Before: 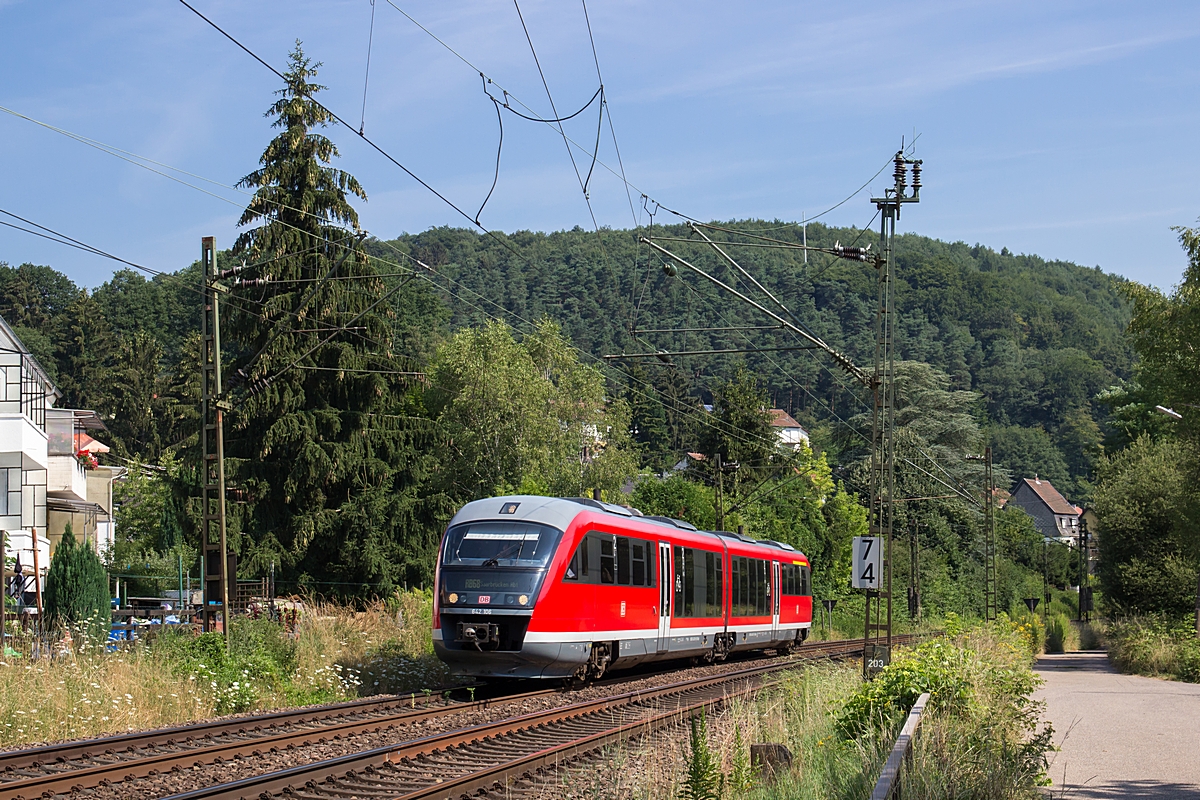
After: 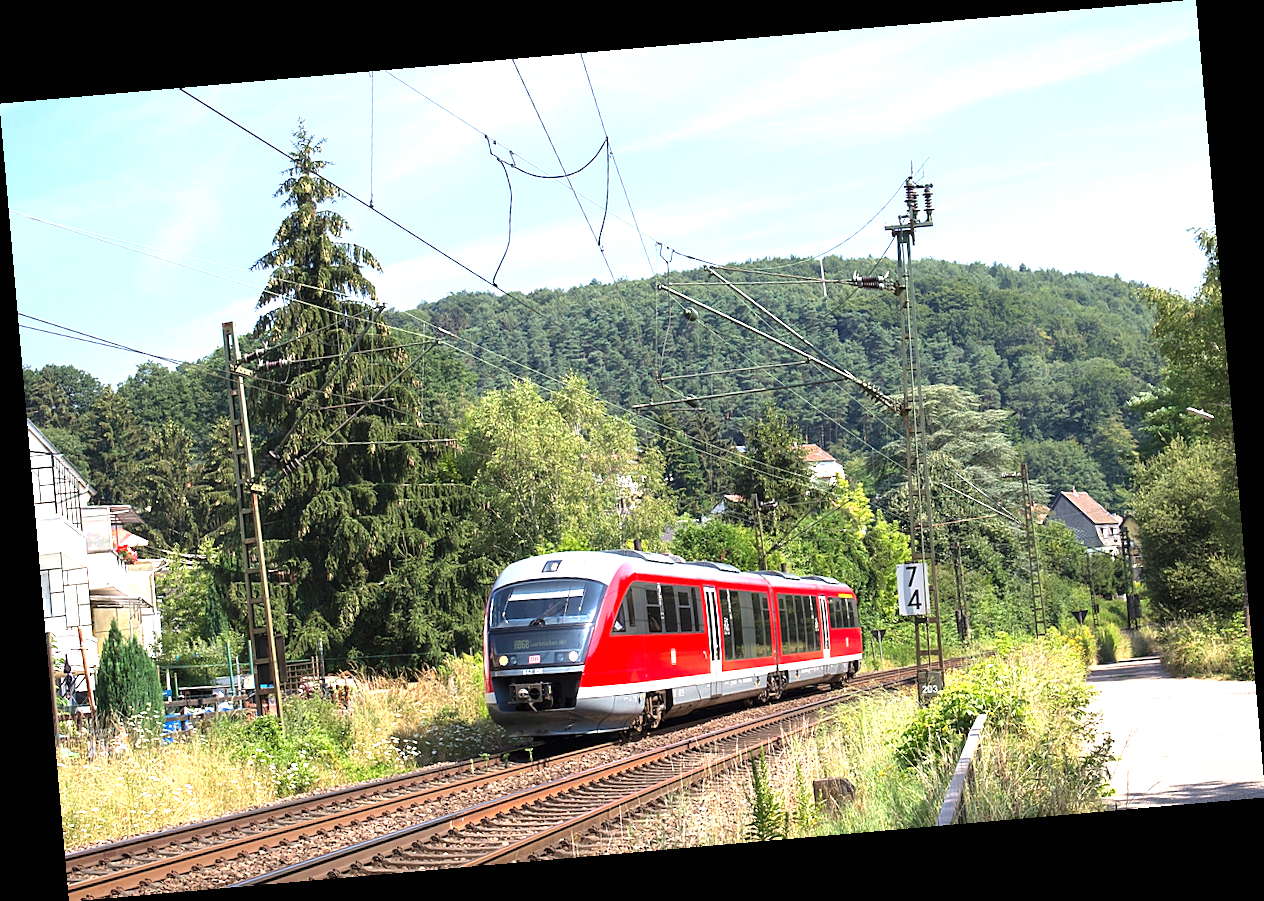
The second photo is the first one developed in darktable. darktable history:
exposure: black level correction 0, exposure 1.4 EV, compensate highlight preservation false
rotate and perspective: rotation -4.98°, automatic cropping off
